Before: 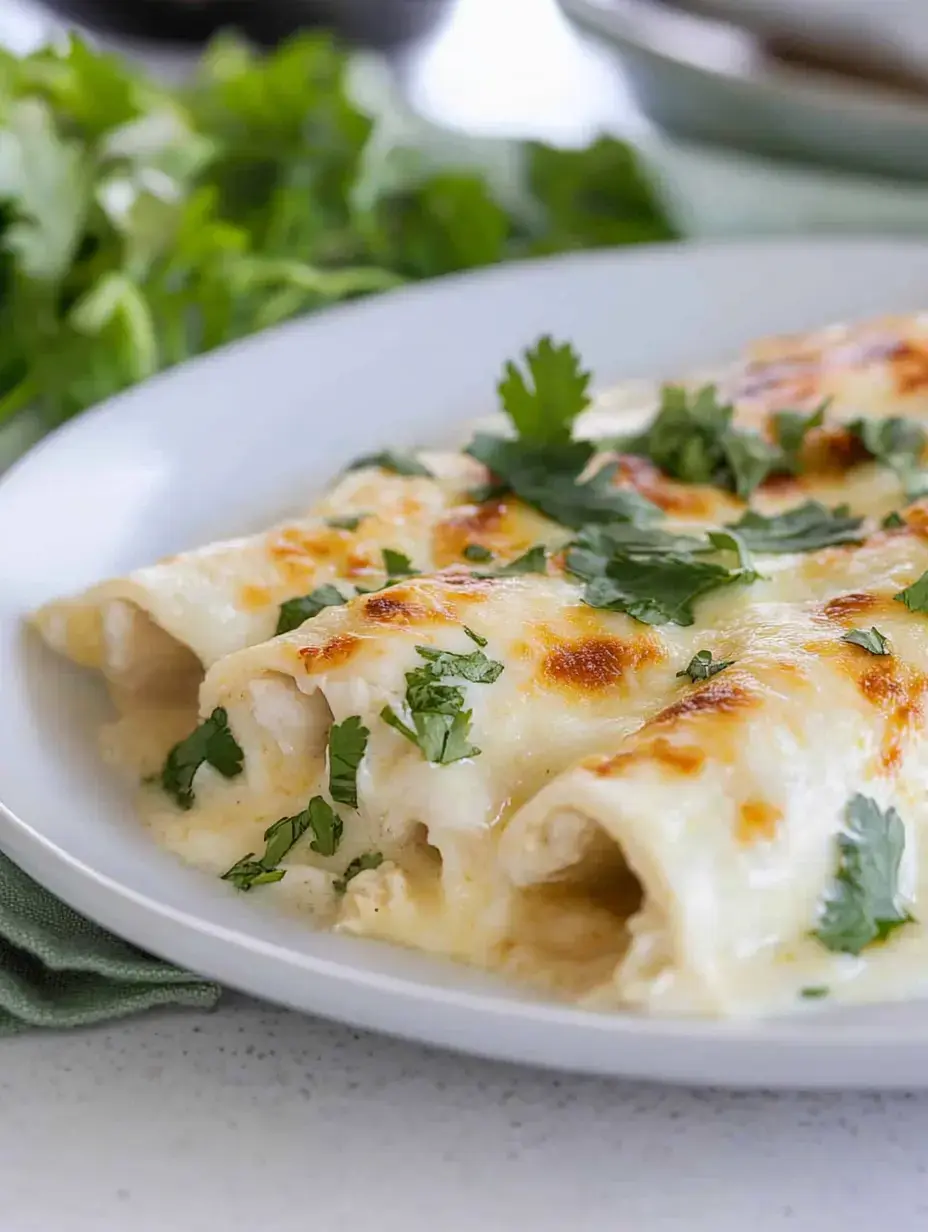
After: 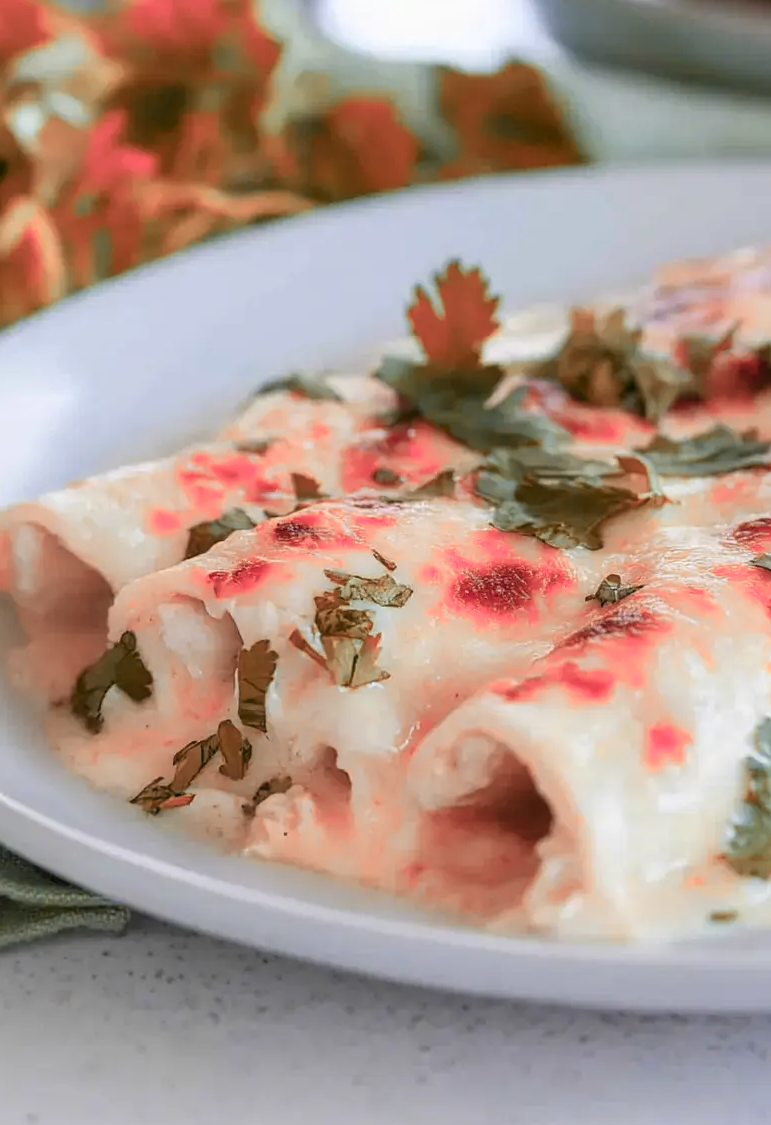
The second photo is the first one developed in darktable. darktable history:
crop: left 9.821%, top 6.227%, right 7.051%, bottom 2.381%
color zones: curves: ch2 [(0, 0.488) (0.143, 0.417) (0.286, 0.212) (0.429, 0.179) (0.571, 0.154) (0.714, 0.415) (0.857, 0.495) (1, 0.488)]
exposure: compensate highlight preservation false
